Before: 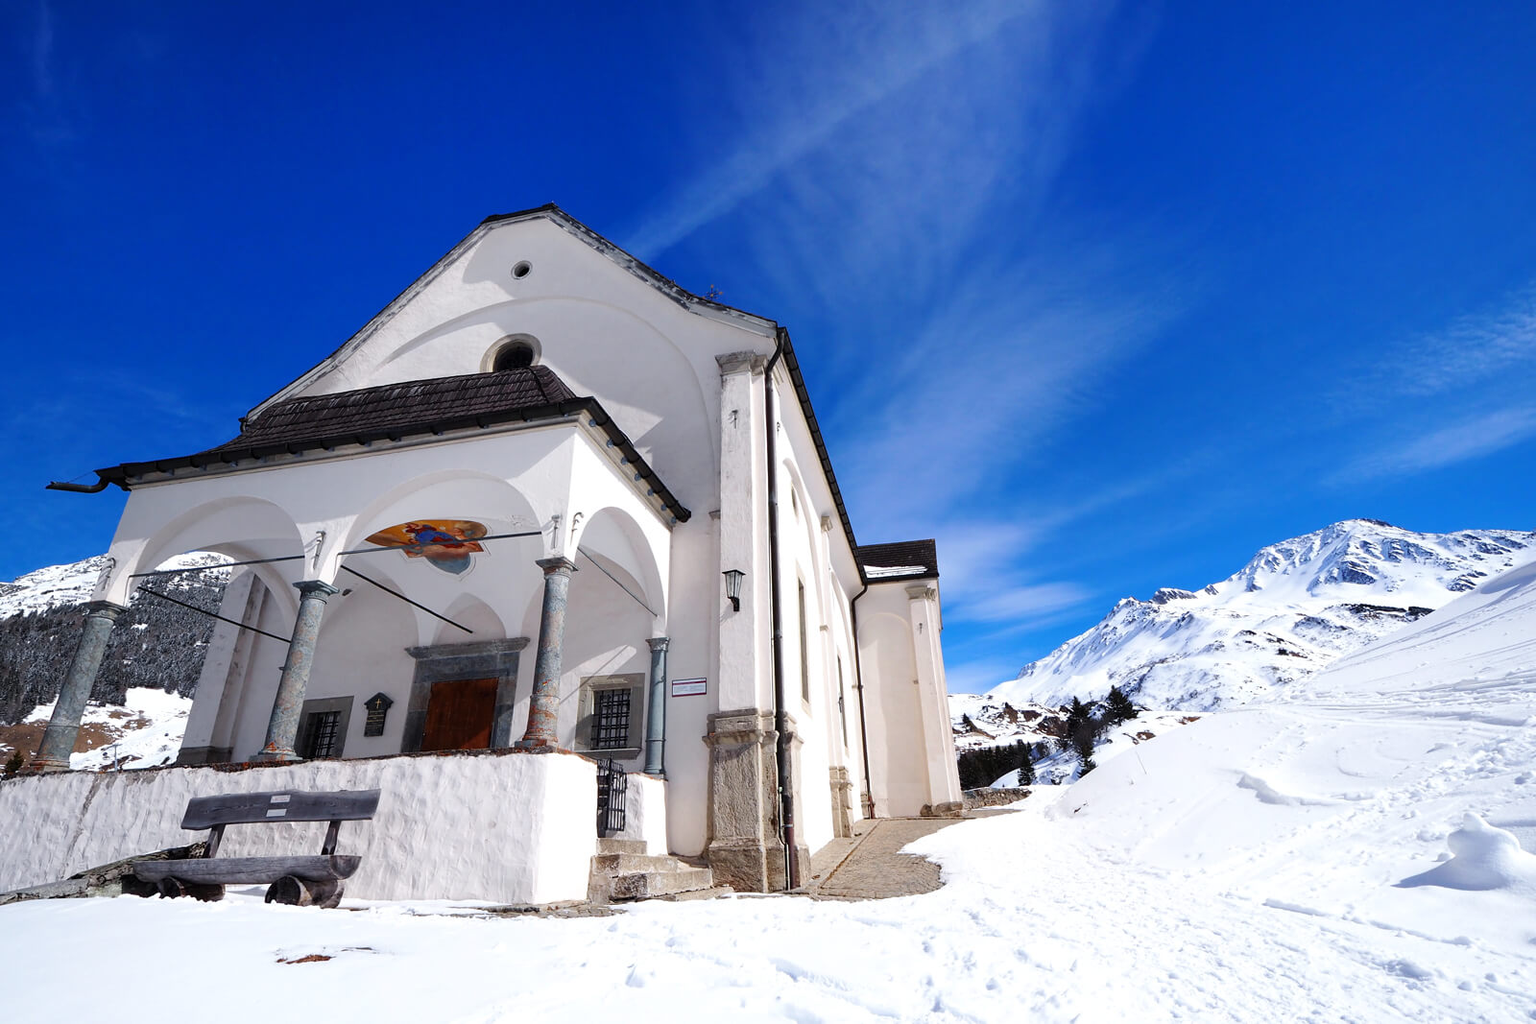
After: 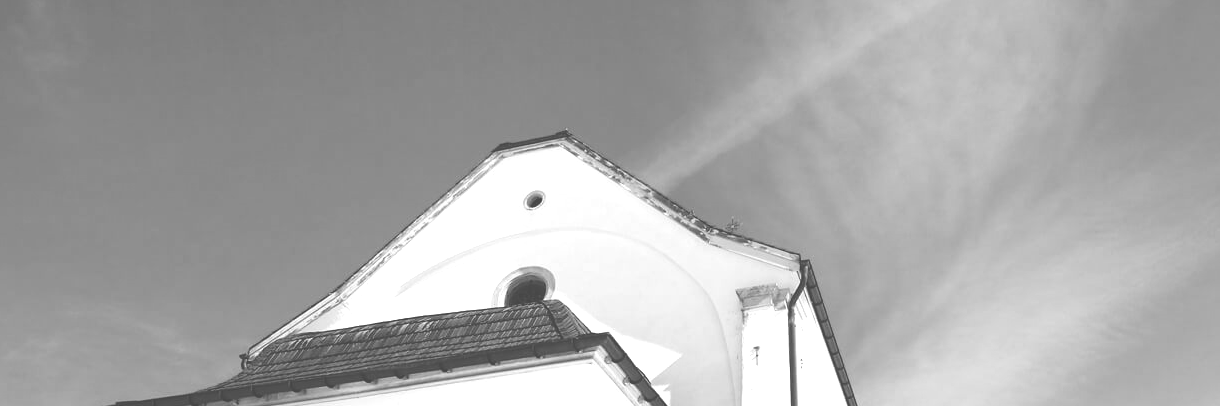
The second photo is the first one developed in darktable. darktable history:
crop: left 0.579%, top 7.627%, right 23.167%, bottom 54.275%
colorize: hue 34.49°, saturation 35.33%, source mix 100%, version 1
monochrome: on, module defaults
